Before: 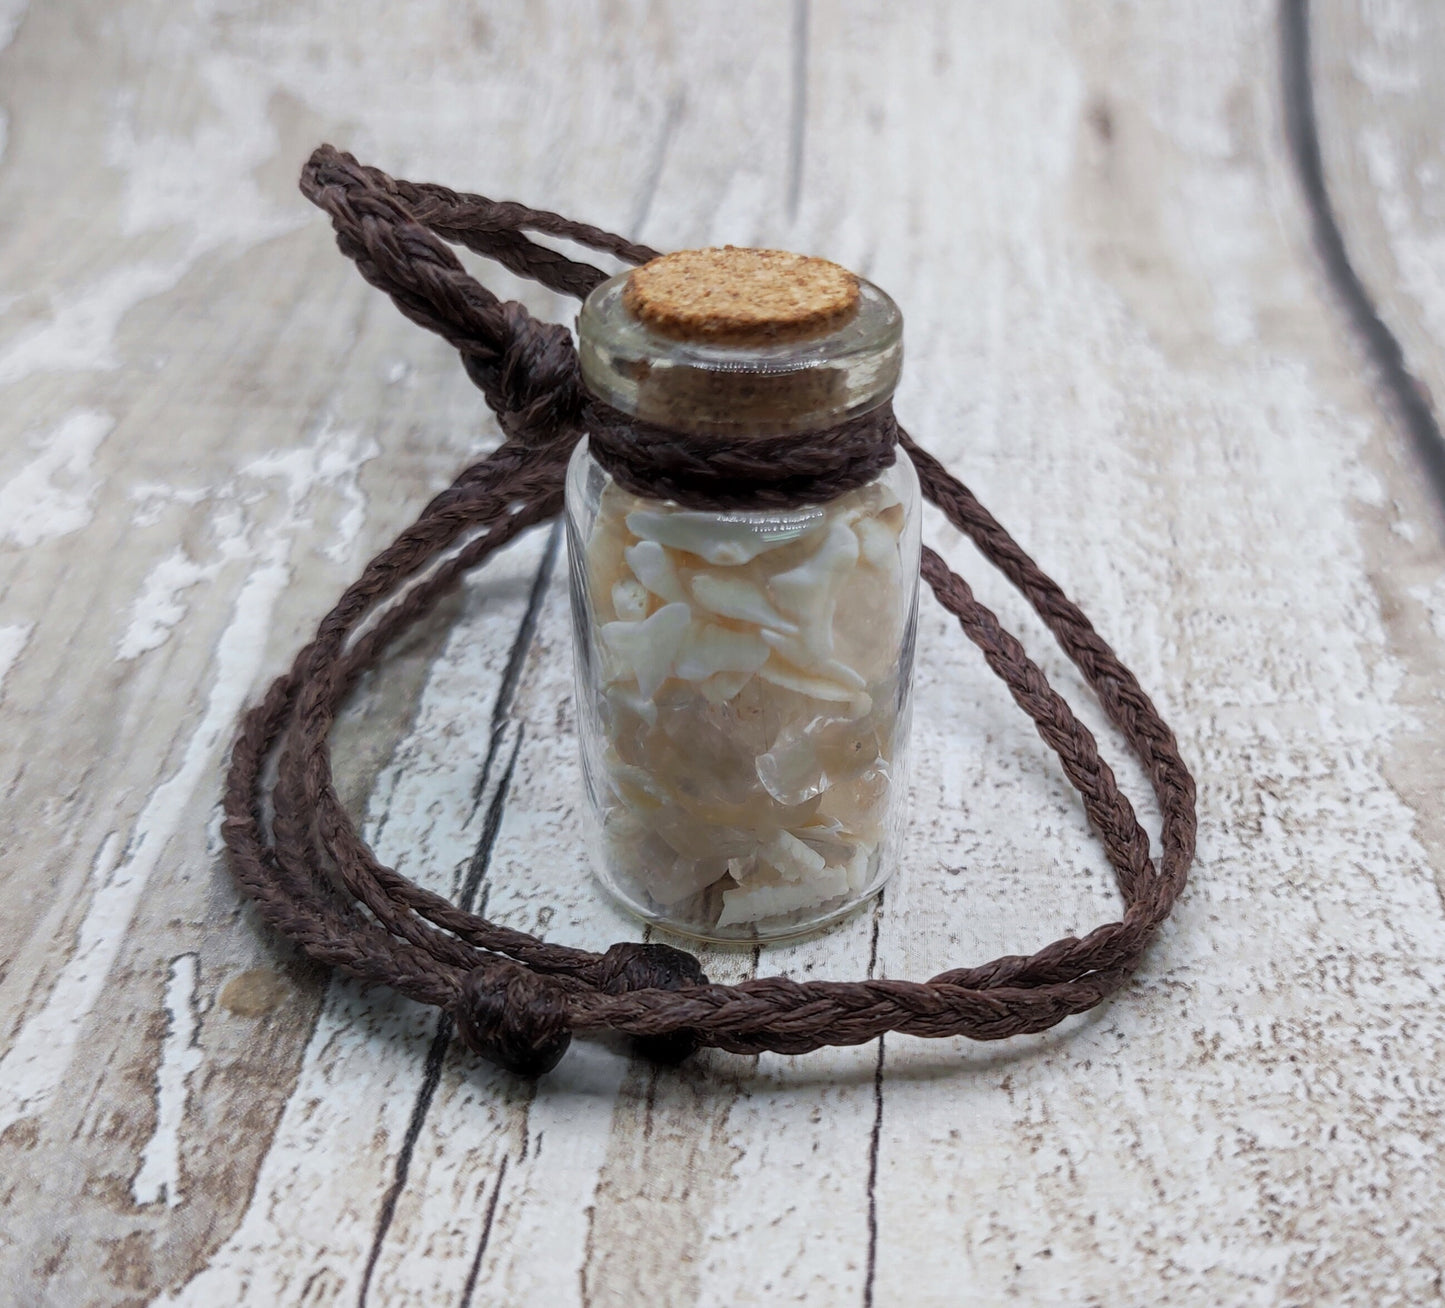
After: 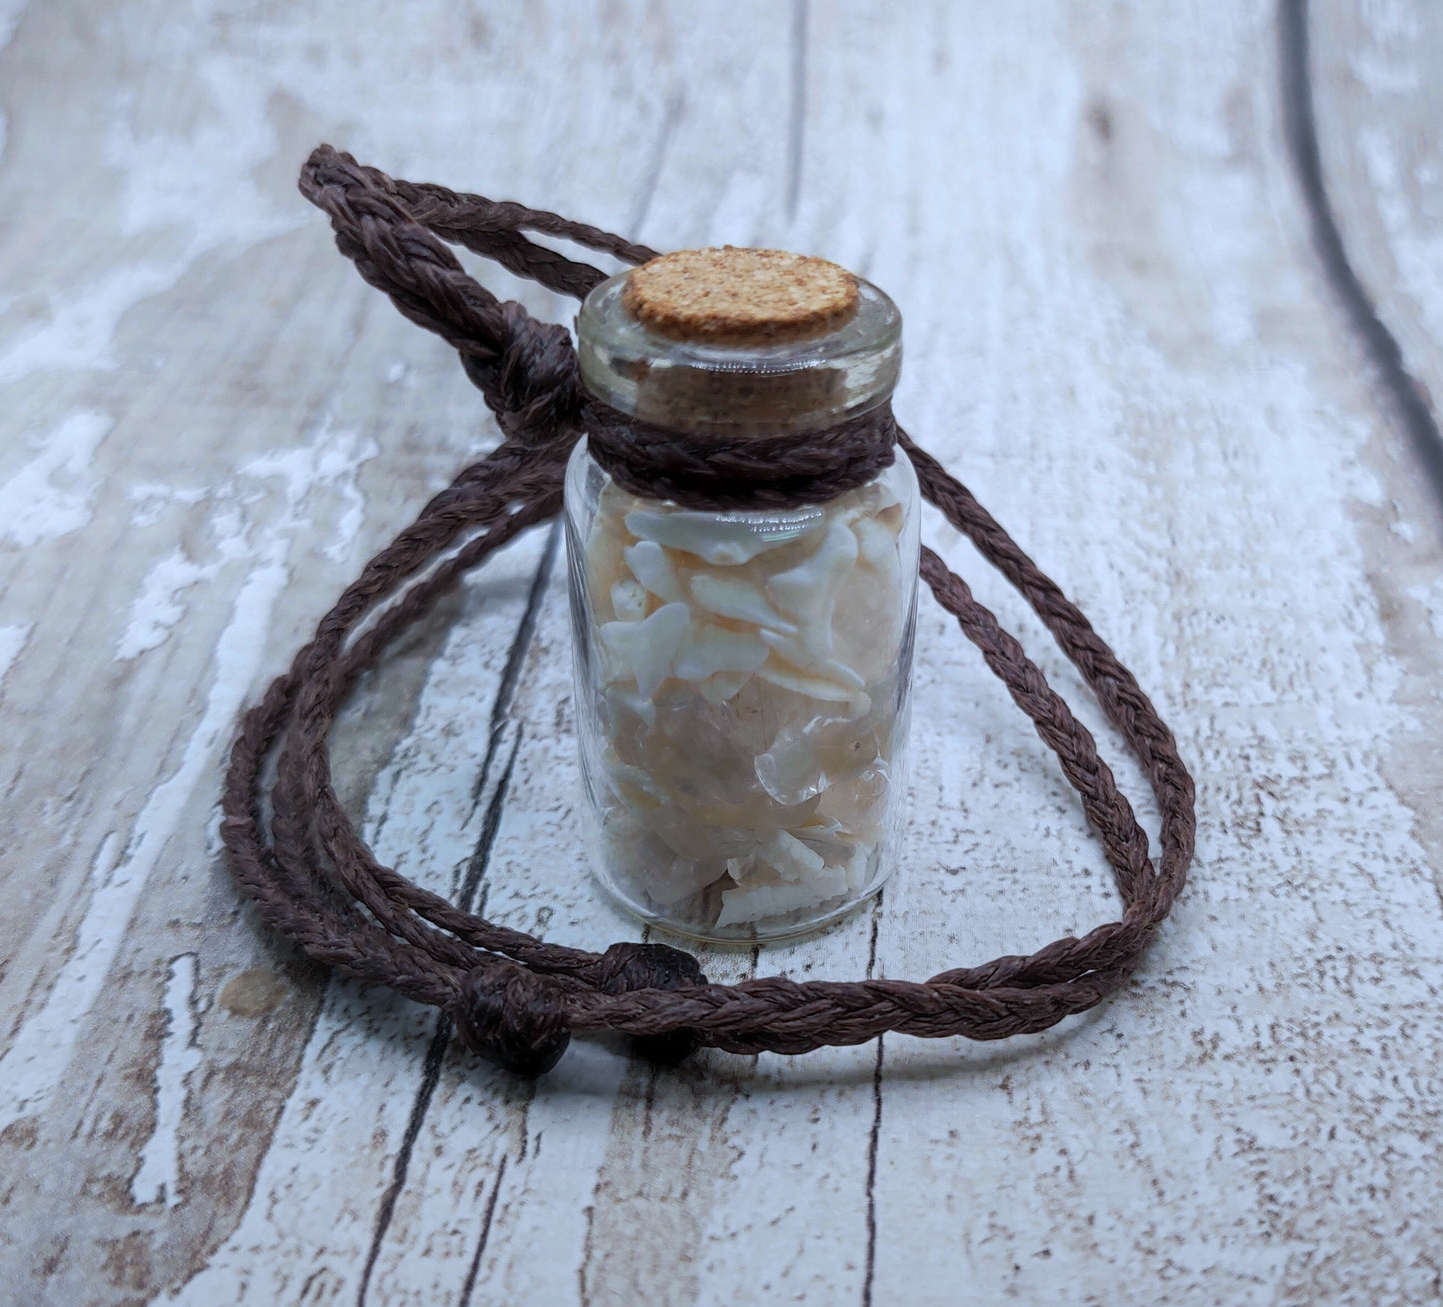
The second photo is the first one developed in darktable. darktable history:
graduated density: rotation -180°, offset 24.95
color calibration: x 0.37, y 0.382, temperature 4313.32 K
crop and rotate: left 0.126%
